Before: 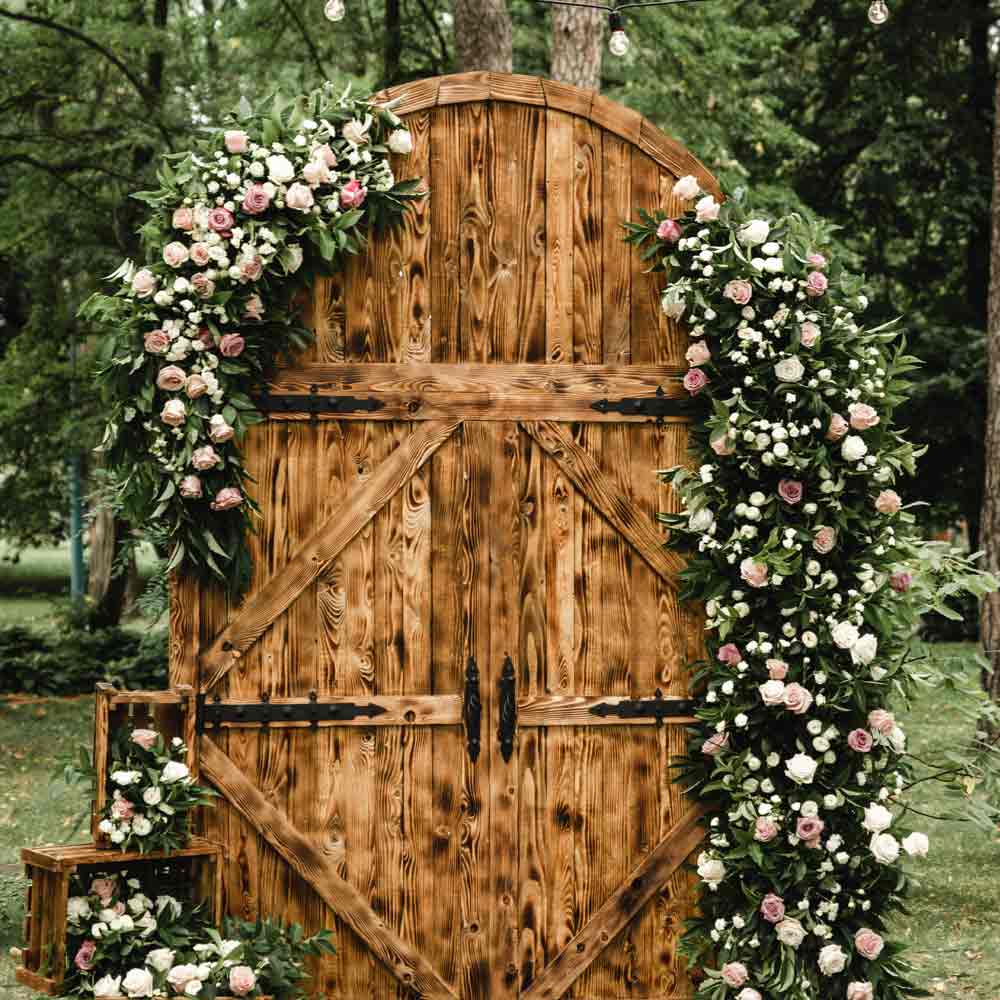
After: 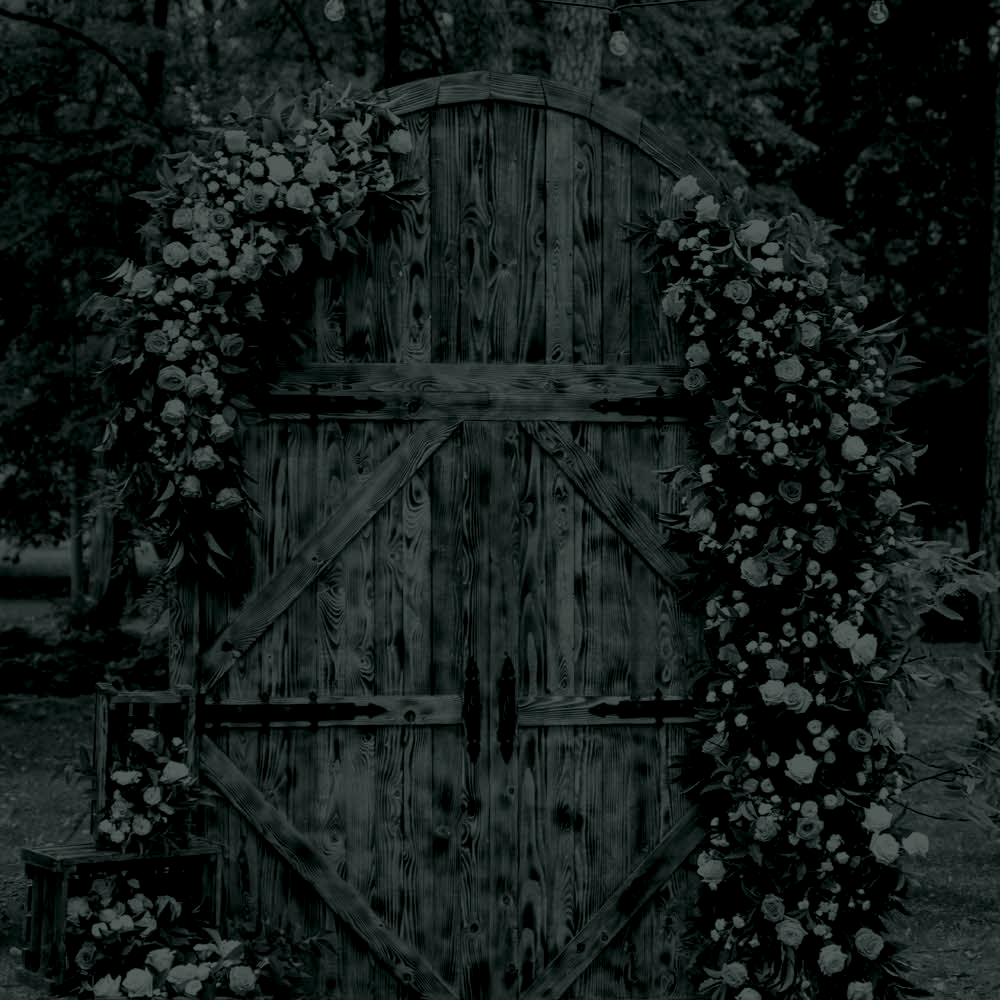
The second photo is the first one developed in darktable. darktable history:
colorize: hue 90°, saturation 19%, lightness 1.59%, version 1
tone equalizer: on, module defaults
